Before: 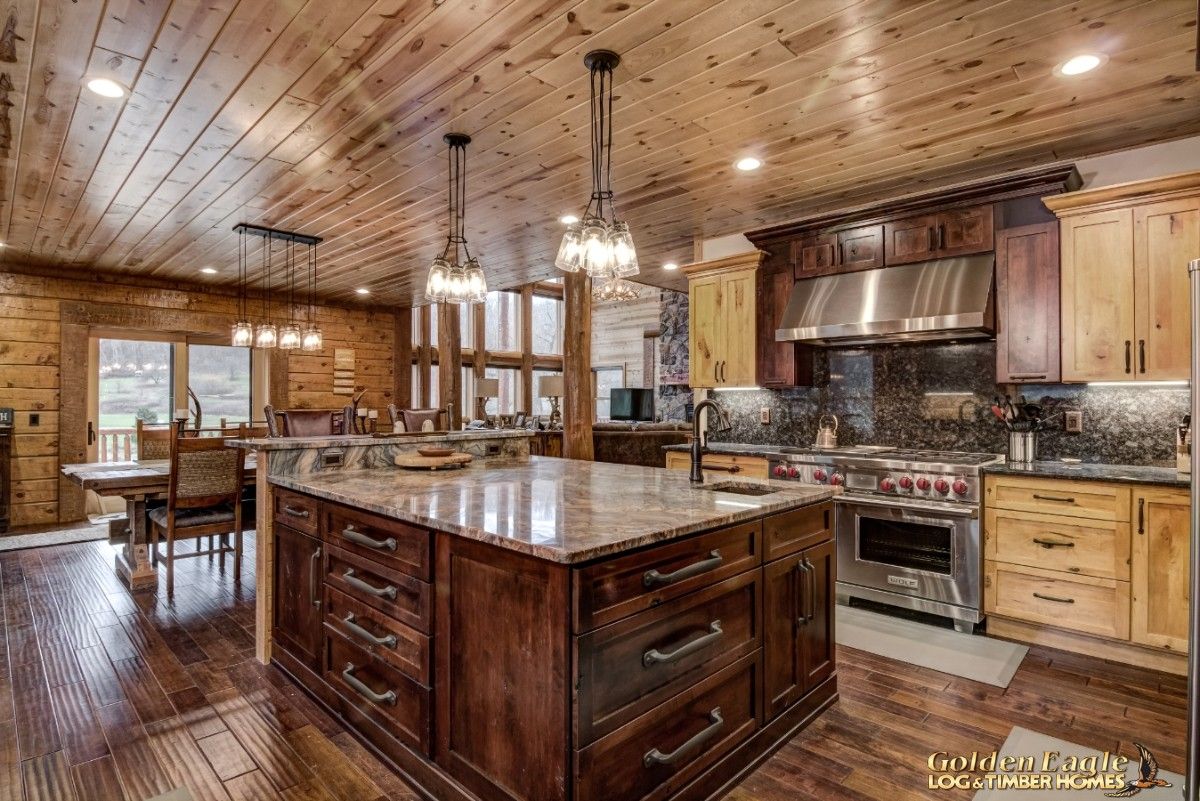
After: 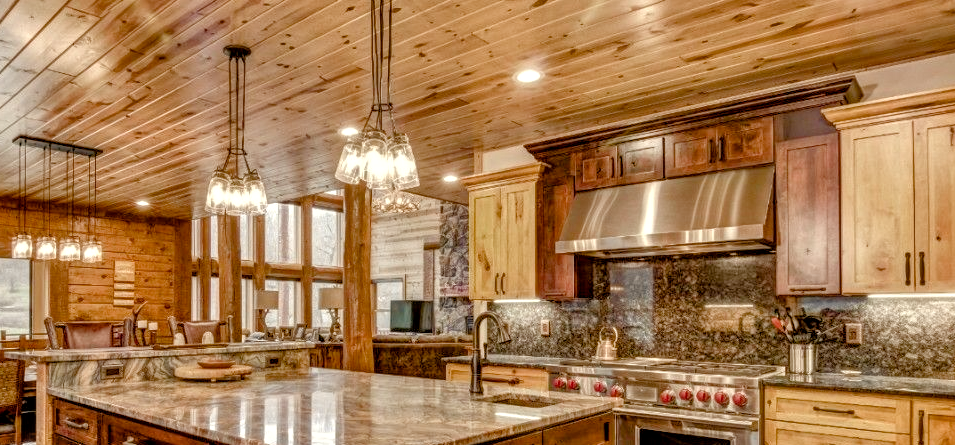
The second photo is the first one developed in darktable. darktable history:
crop: left 18.335%, top 11.073%, right 2.025%, bottom 33.35%
tone equalizer: -7 EV 0.154 EV, -6 EV 0.634 EV, -5 EV 1.13 EV, -4 EV 1.31 EV, -3 EV 1.13 EV, -2 EV 0.6 EV, -1 EV 0.155 EV
local contrast: on, module defaults
color balance rgb: shadows lift › luminance -4.755%, shadows lift › chroma 1.052%, shadows lift › hue 218.82°, power › chroma 2.49%, power › hue 67.91°, highlights gain › chroma 2.012%, highlights gain › hue 72.44°, perceptual saturation grading › global saturation 20%, perceptual saturation grading › highlights -50.578%, perceptual saturation grading › shadows 30.862%, perceptual brilliance grading › global brilliance 2.704%, perceptual brilliance grading › highlights -2.892%, perceptual brilliance grading › shadows 3.428%
